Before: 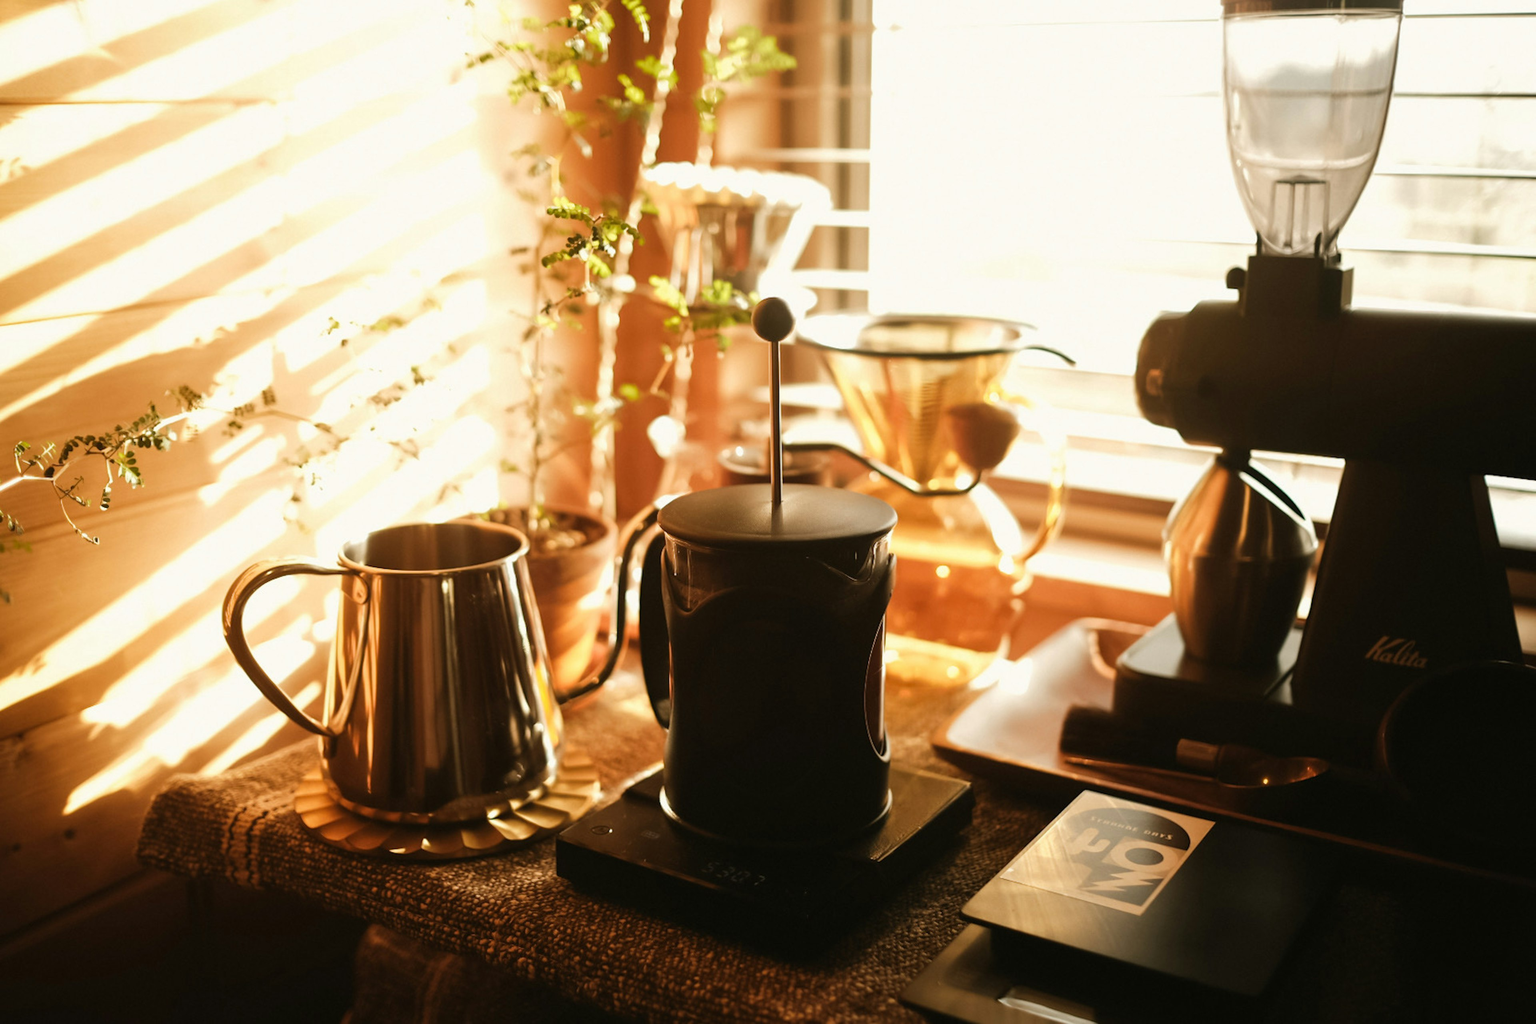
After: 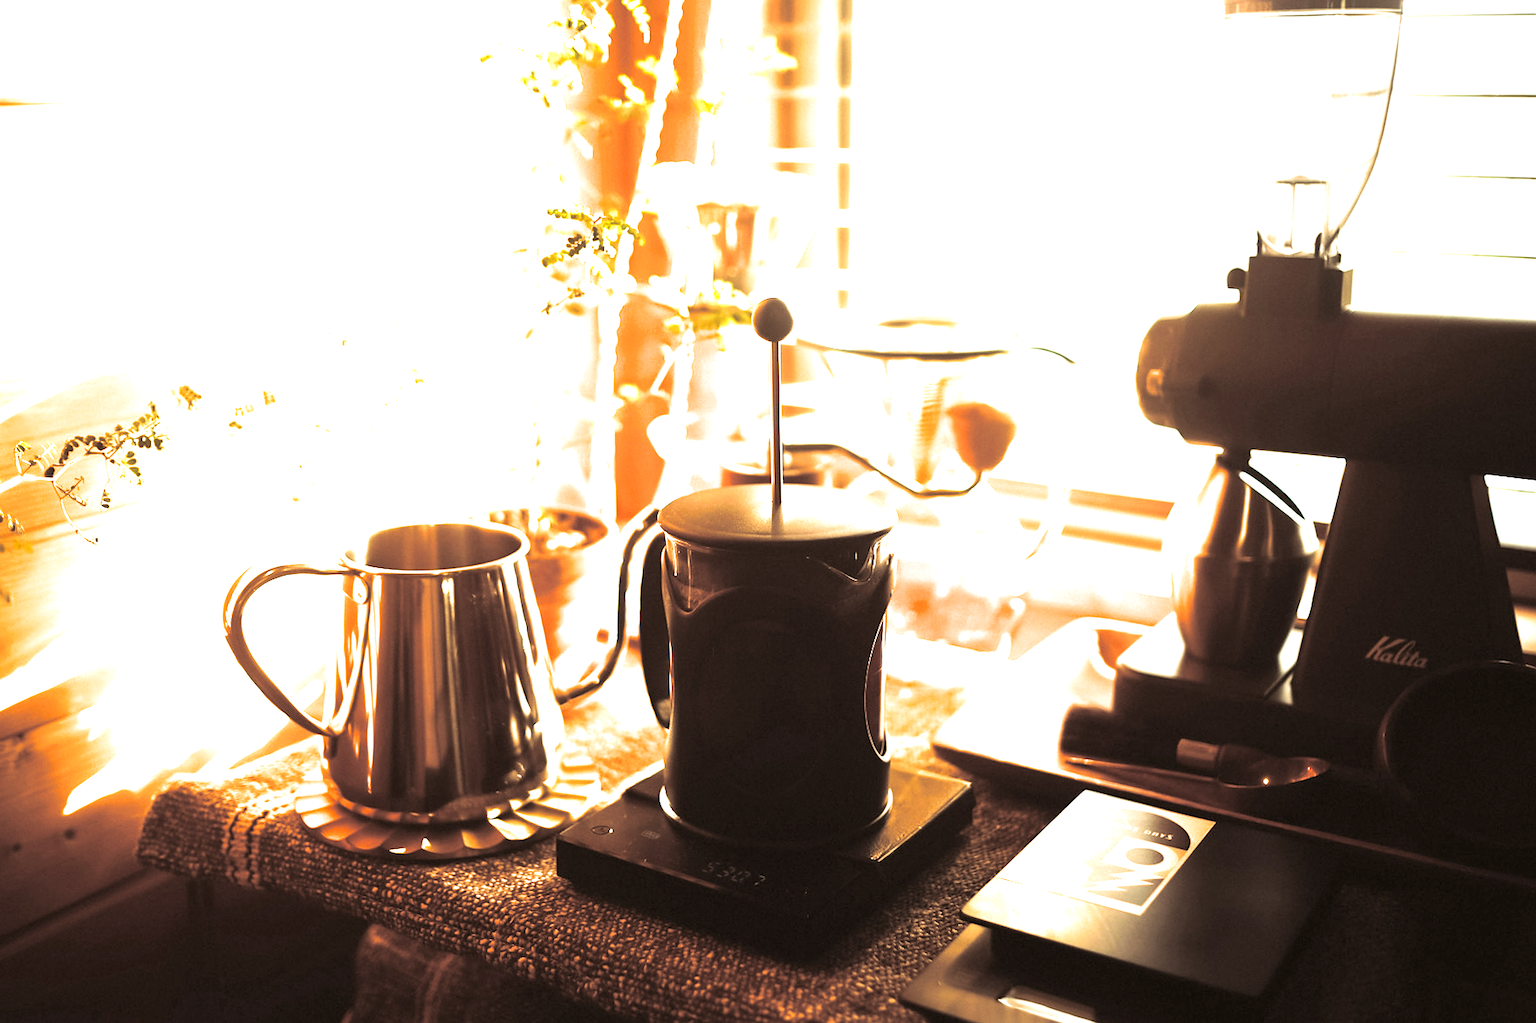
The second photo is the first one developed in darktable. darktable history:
sharpen: on, module defaults
split-toning: shadows › saturation 0.24, highlights › hue 54°, highlights › saturation 0.24
exposure: black level correction 0.001, exposure 1.822 EV, compensate exposure bias true, compensate highlight preservation false
